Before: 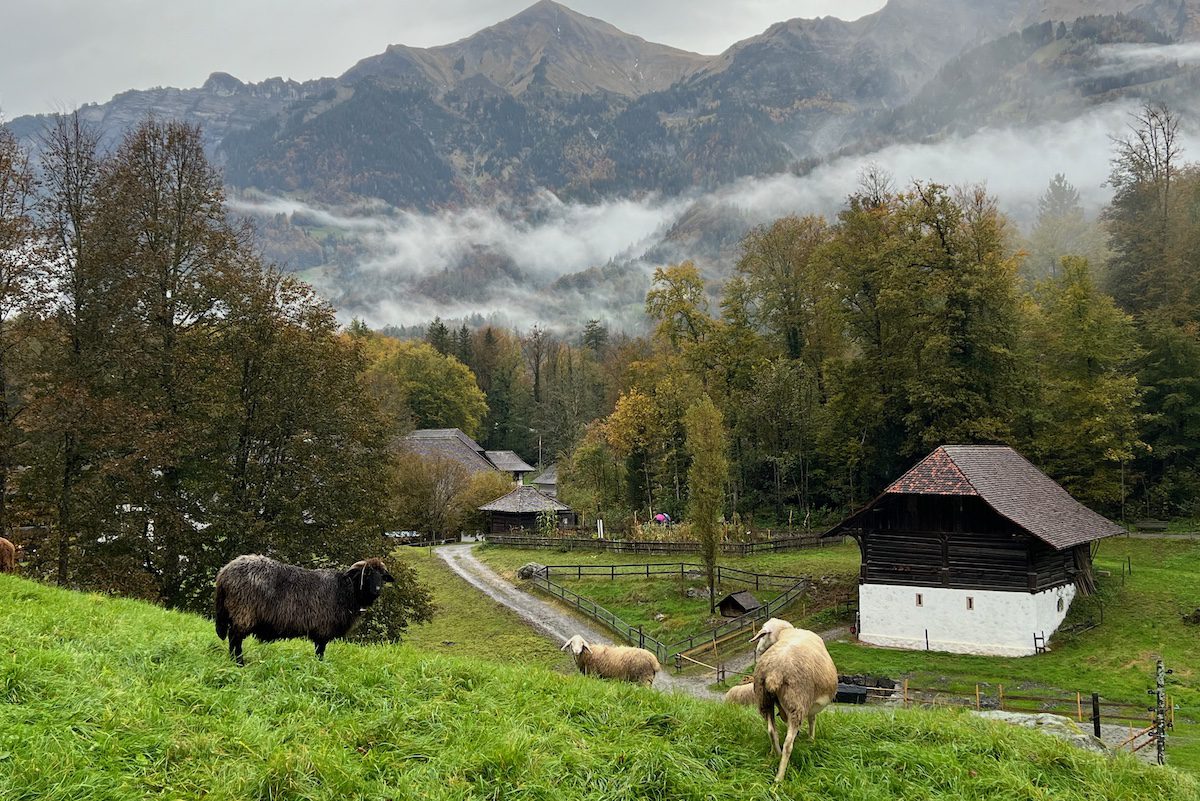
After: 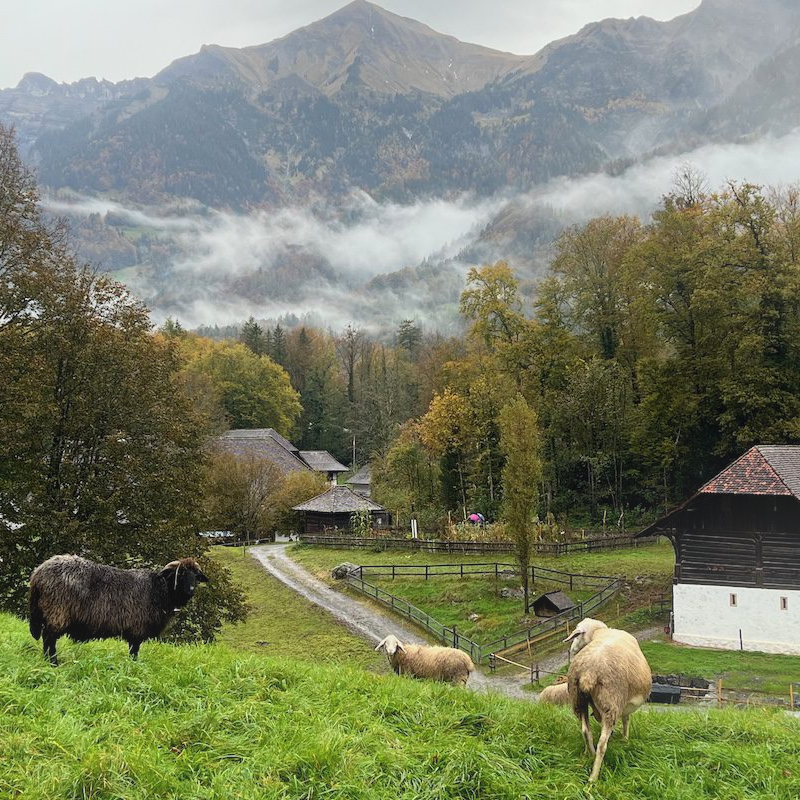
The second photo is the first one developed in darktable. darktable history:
bloom: threshold 82.5%, strength 16.25%
crop and rotate: left 15.546%, right 17.787%
